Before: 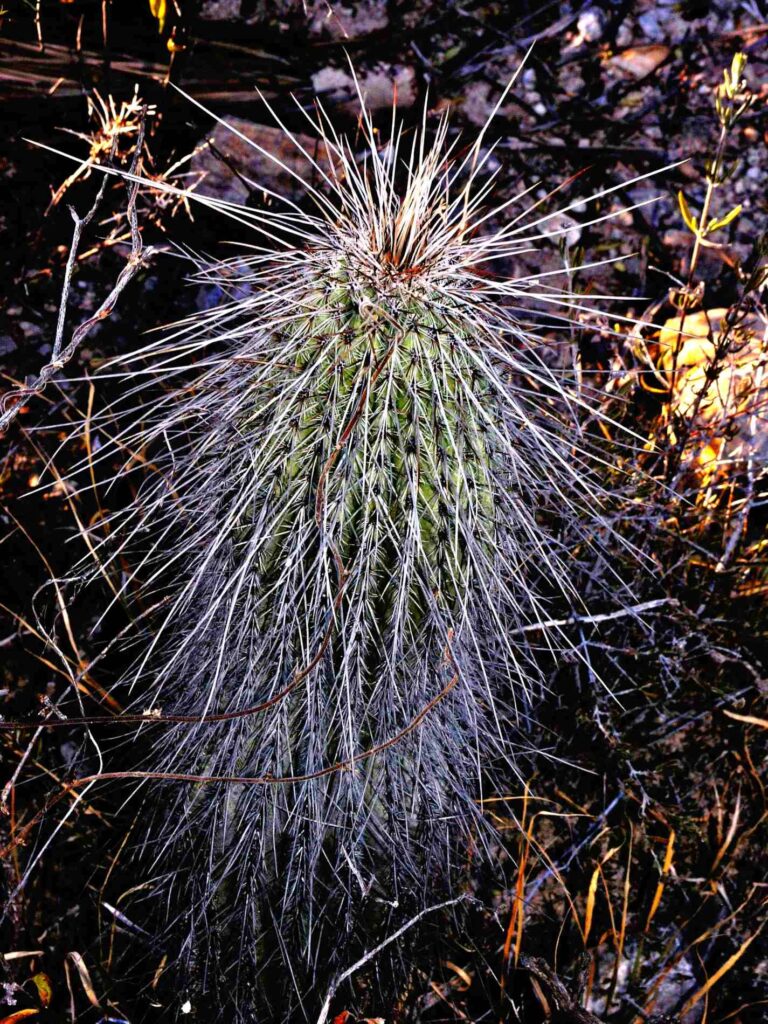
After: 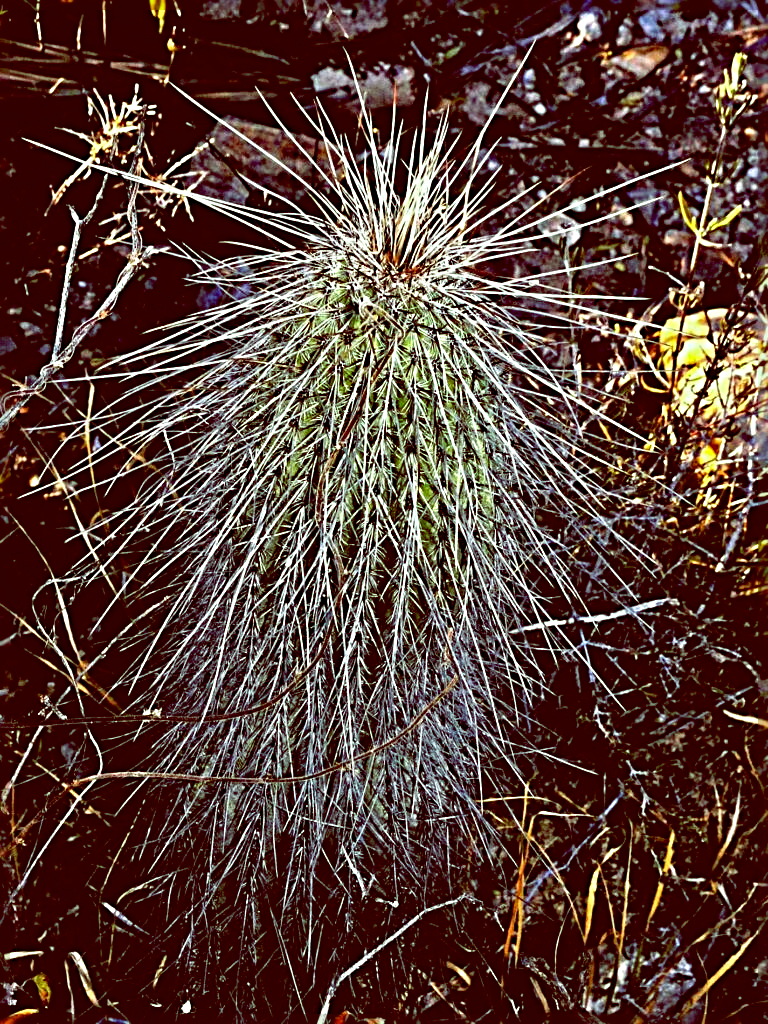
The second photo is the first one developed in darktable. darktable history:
sharpen: radius 3.69, amount 0.928
haze removal: compatibility mode true, adaptive false
color balance: lift [1, 1.015, 0.987, 0.985], gamma [1, 0.959, 1.042, 0.958], gain [0.927, 0.938, 1.072, 0.928], contrast 1.5%
